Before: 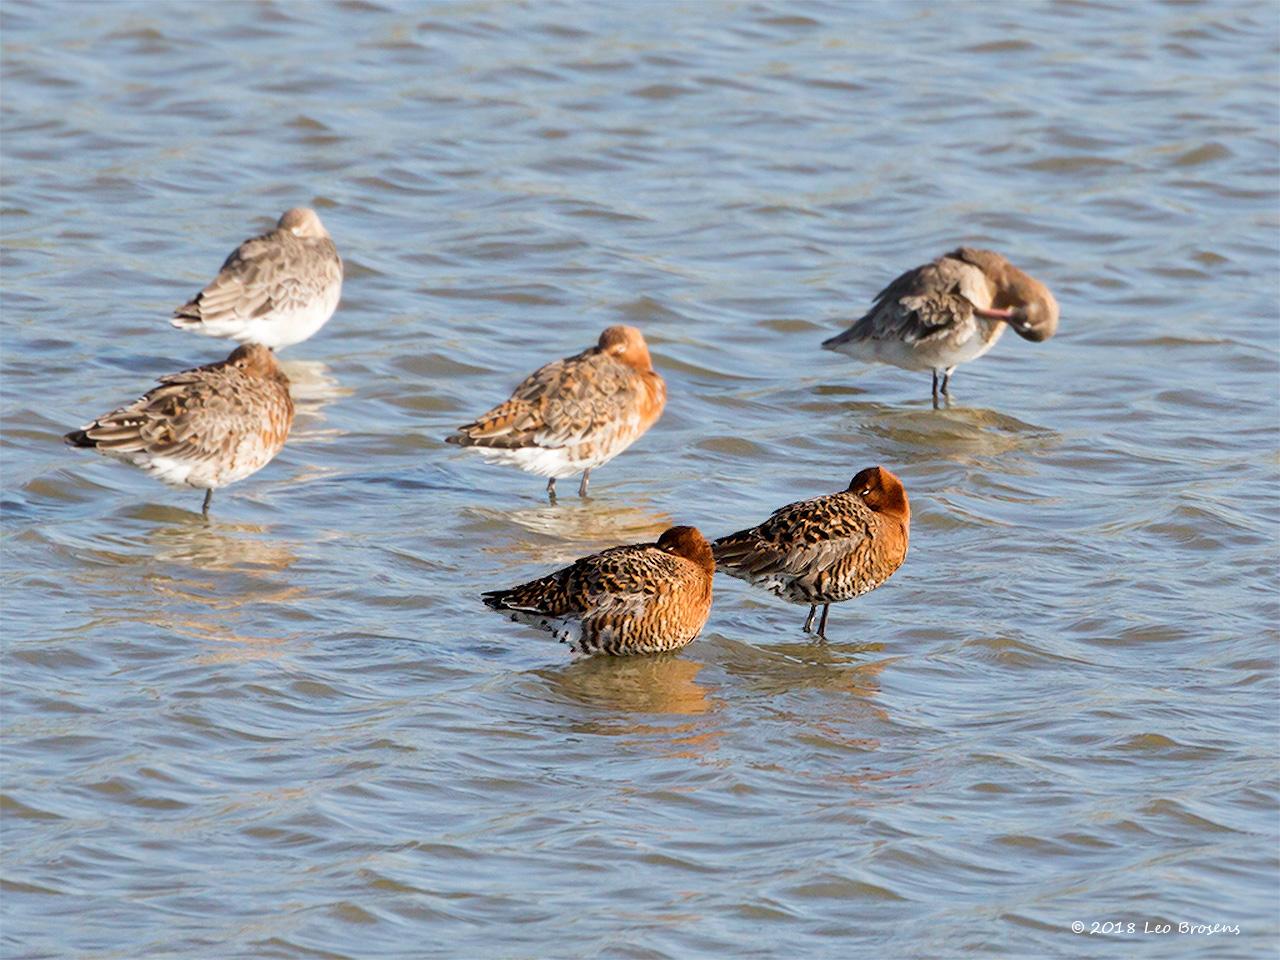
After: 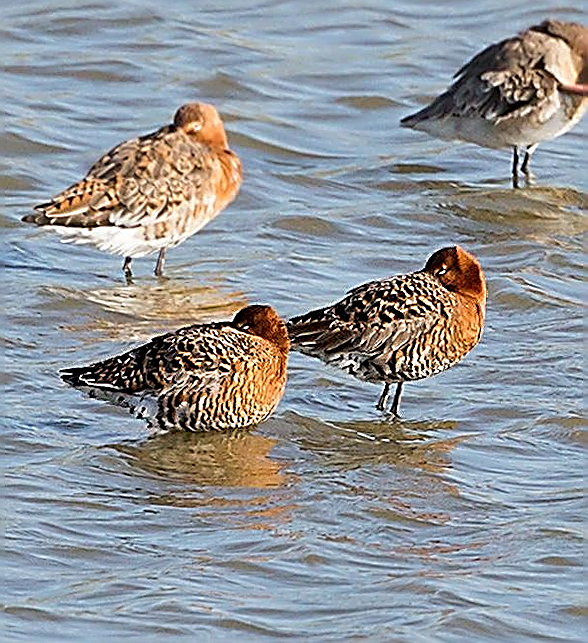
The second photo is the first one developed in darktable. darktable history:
sharpen: amount 2
crop: left 31.379%, top 24.658%, right 20.326%, bottom 6.628%
rotate and perspective: rotation 0.074°, lens shift (vertical) 0.096, lens shift (horizontal) -0.041, crop left 0.043, crop right 0.952, crop top 0.024, crop bottom 0.979
